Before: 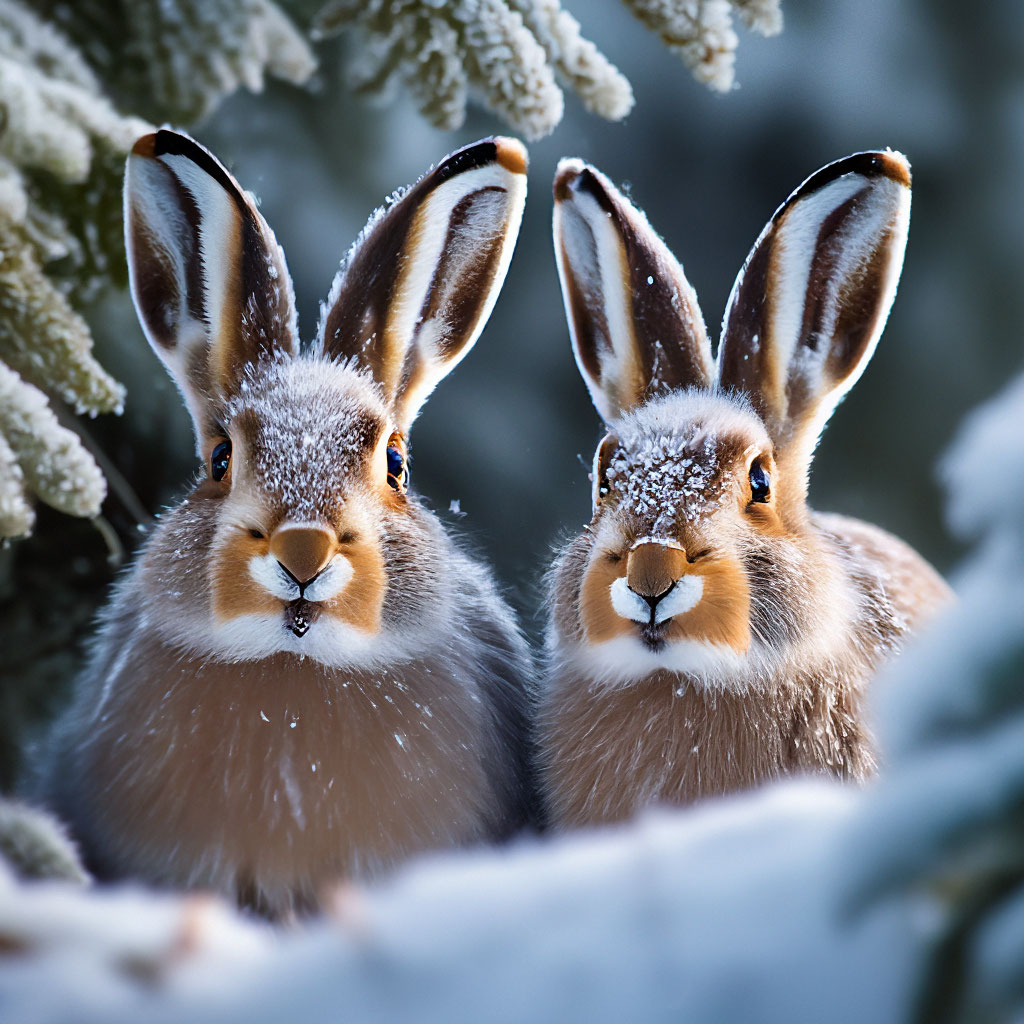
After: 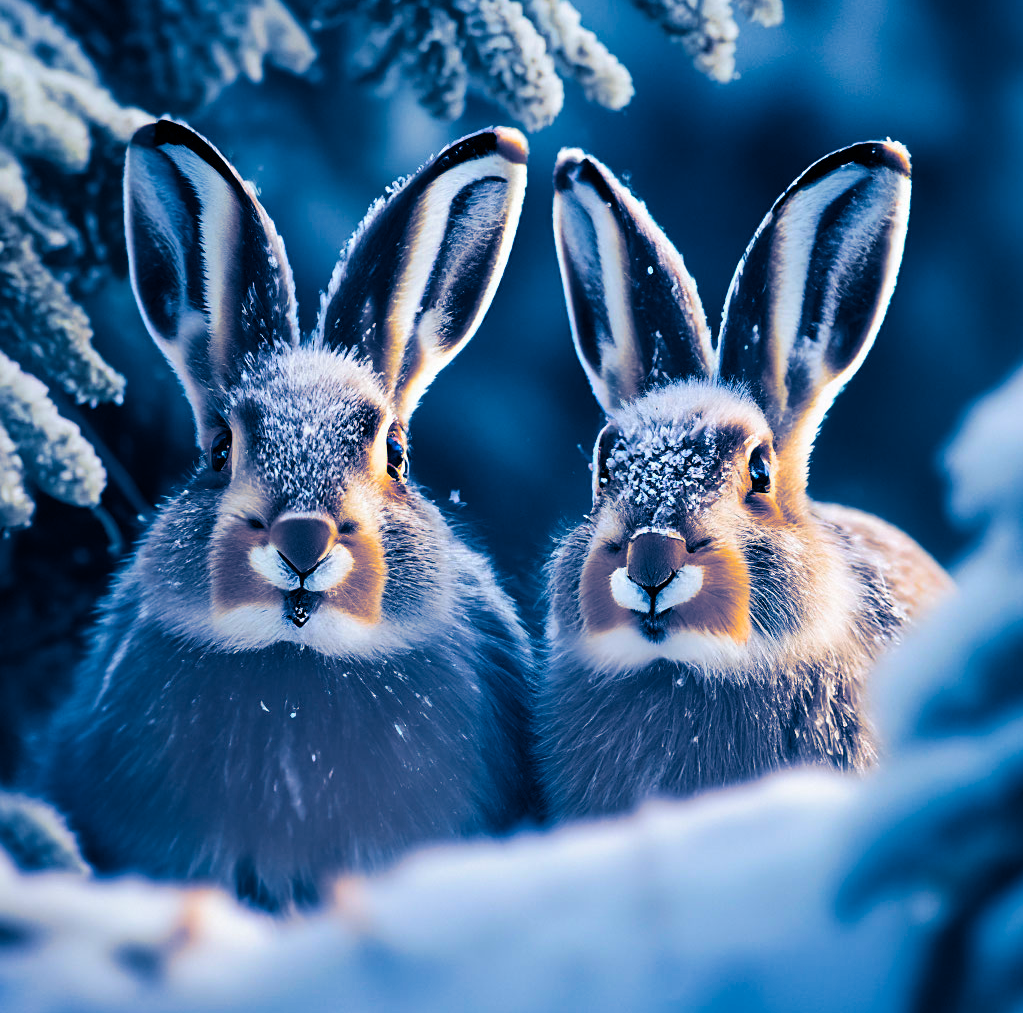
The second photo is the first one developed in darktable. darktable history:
color balance rgb: linear chroma grading › global chroma 15%, perceptual saturation grading › global saturation 30%
crop: top 1.049%, right 0.001%
split-toning: shadows › hue 226.8°, shadows › saturation 1, highlights › saturation 0, balance -61.41
